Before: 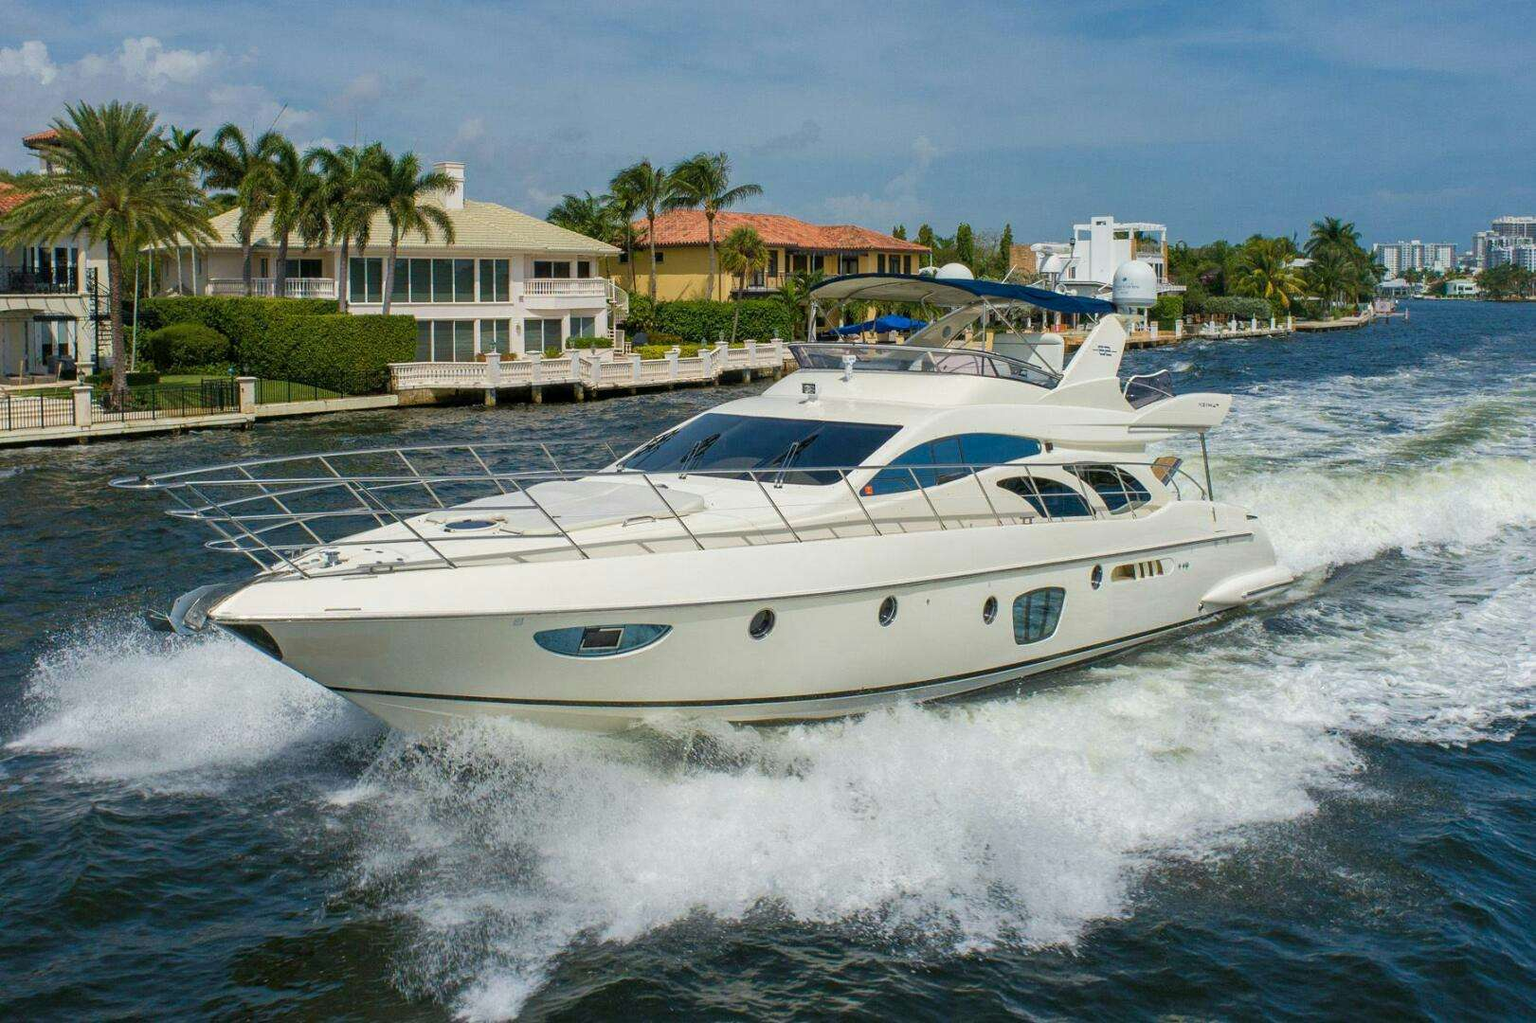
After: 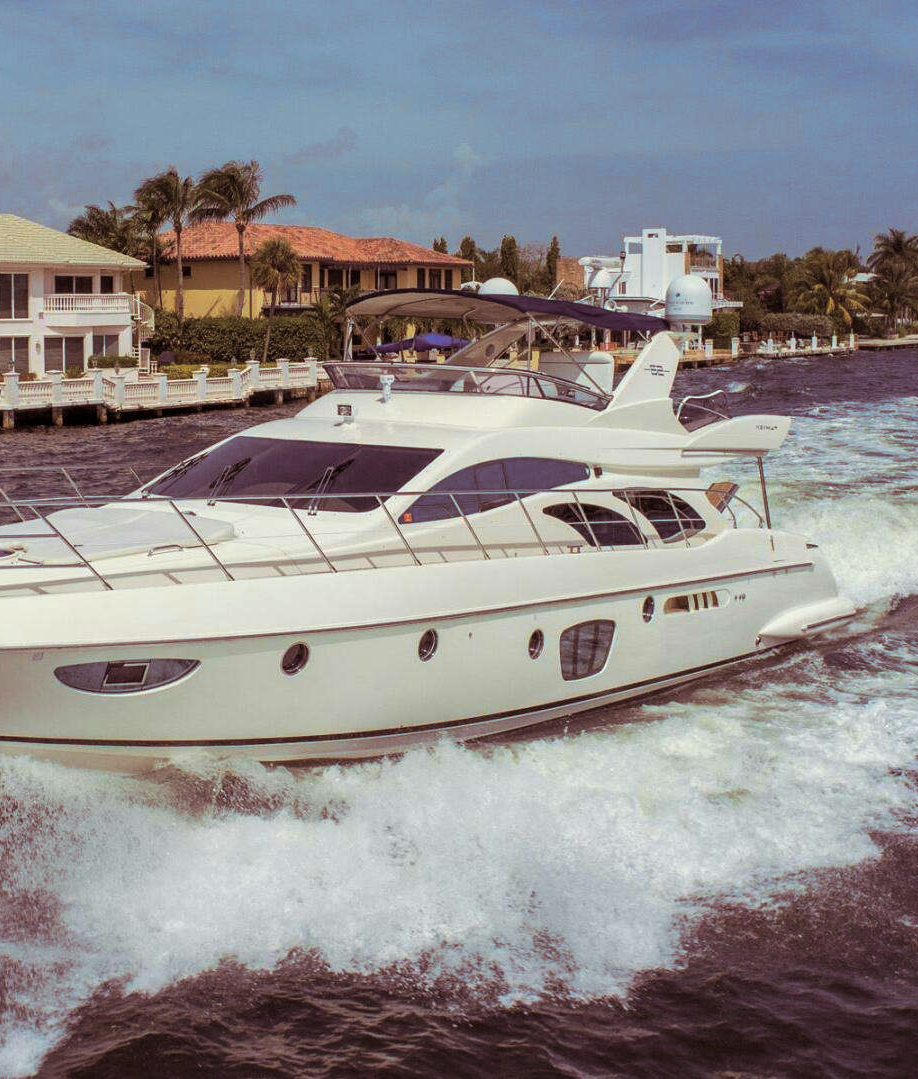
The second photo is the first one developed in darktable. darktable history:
crop: left 31.458%, top 0%, right 11.876%
split-toning: on, module defaults
